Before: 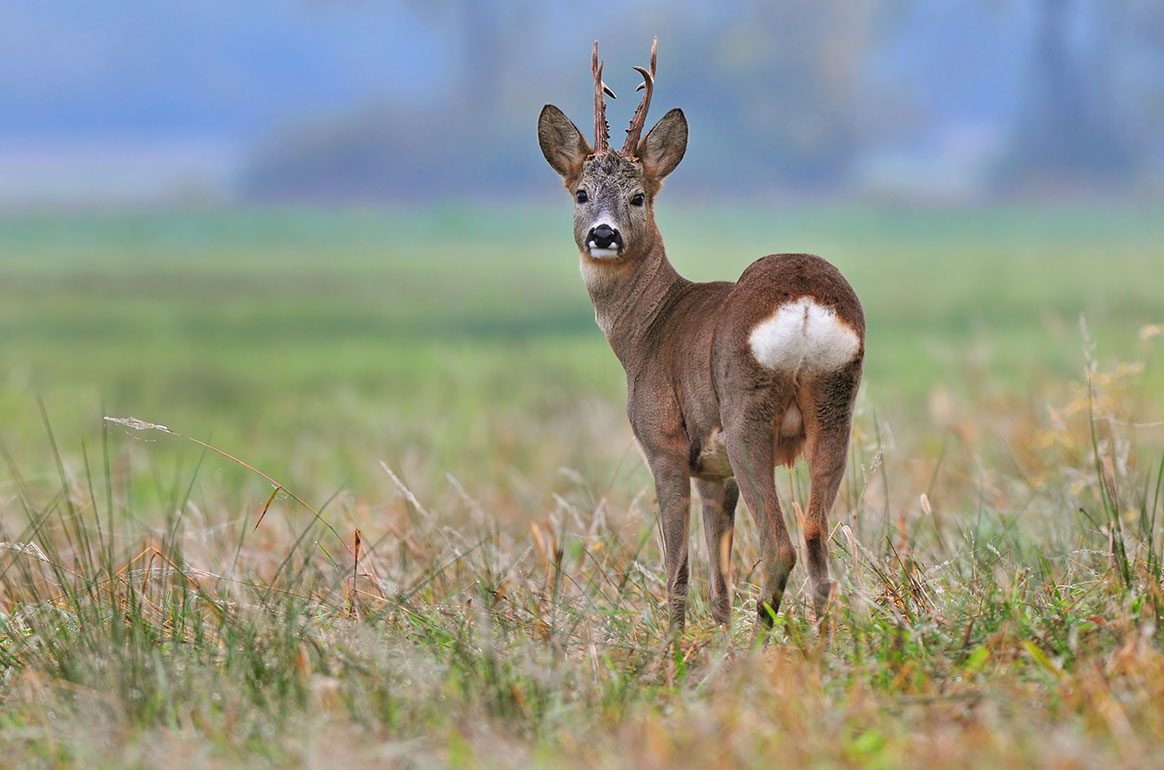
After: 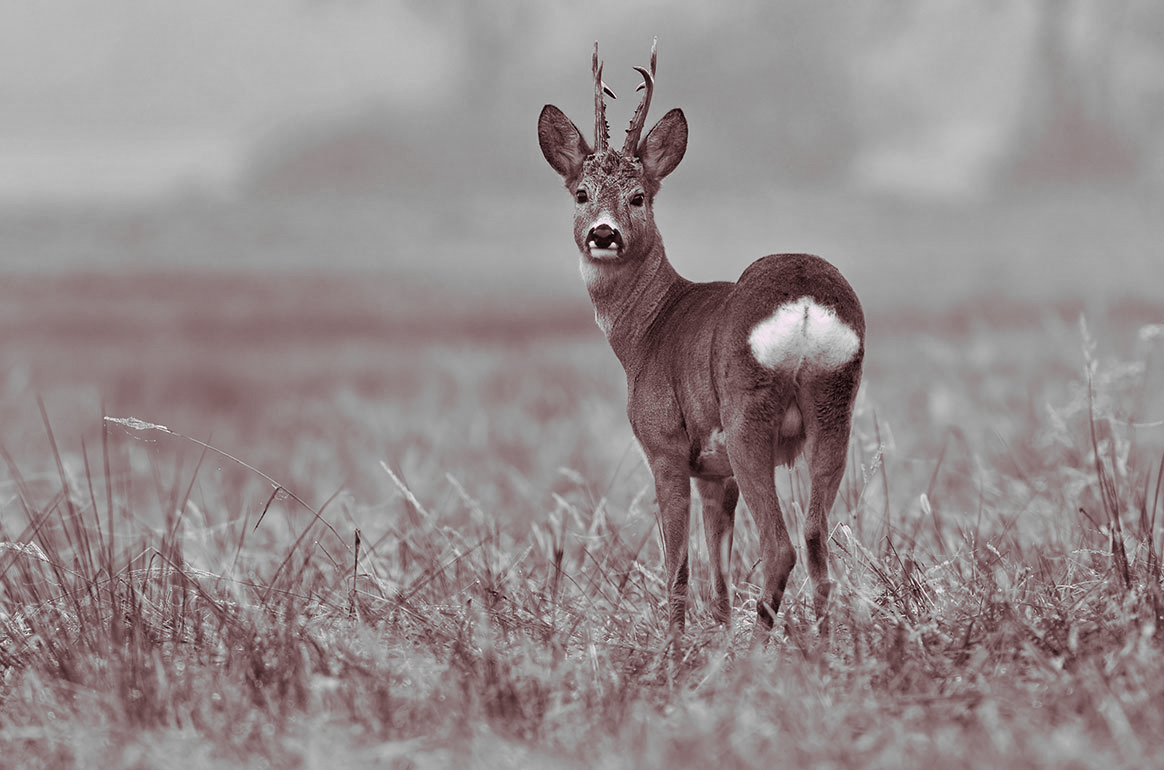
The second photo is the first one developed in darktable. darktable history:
contrast brightness saturation: contrast 0.1, saturation -0.36
split-toning: highlights › hue 298.8°, highlights › saturation 0.73, compress 41.76%
color balance rgb: linear chroma grading › global chroma 15%, perceptual saturation grading › global saturation 30%
color calibration: output gray [0.18, 0.41, 0.41, 0], gray › normalize channels true, illuminant same as pipeline (D50), adaptation XYZ, x 0.346, y 0.359, gamut compression 0
